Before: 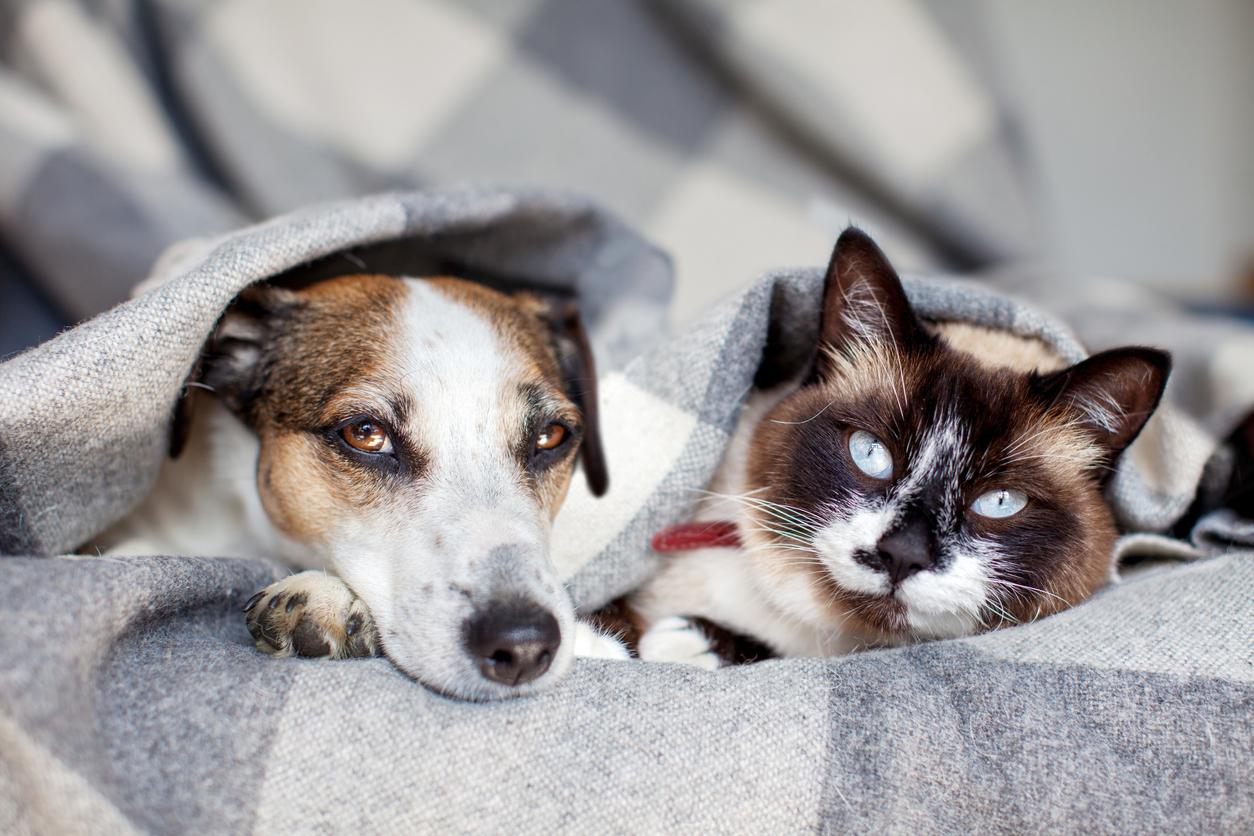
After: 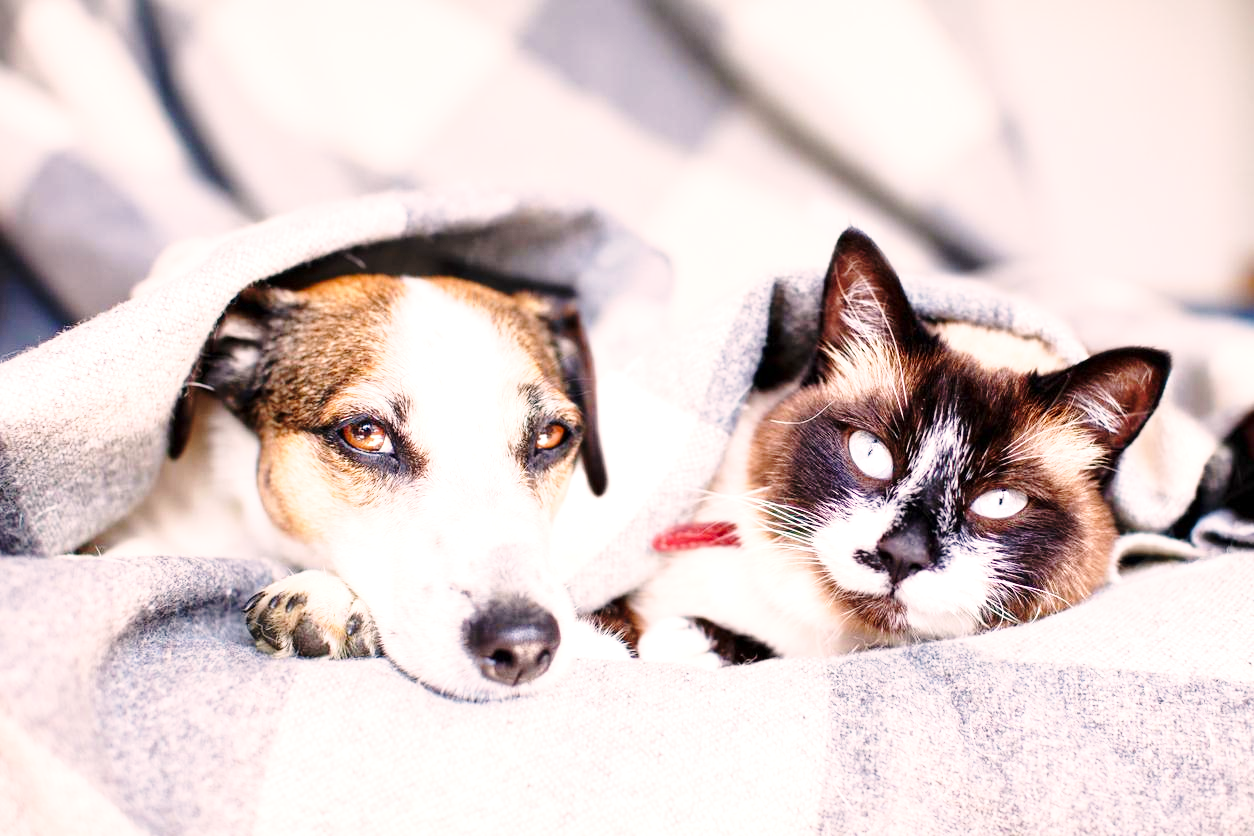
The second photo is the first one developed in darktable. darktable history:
base curve: curves: ch0 [(0, 0) (0.028, 0.03) (0.121, 0.232) (0.46, 0.748) (0.859, 0.968) (1, 1)], preserve colors none
exposure: exposure 0.762 EV, compensate exposure bias true, compensate highlight preservation false
color correction: highlights a* 7.27, highlights b* 3.97
